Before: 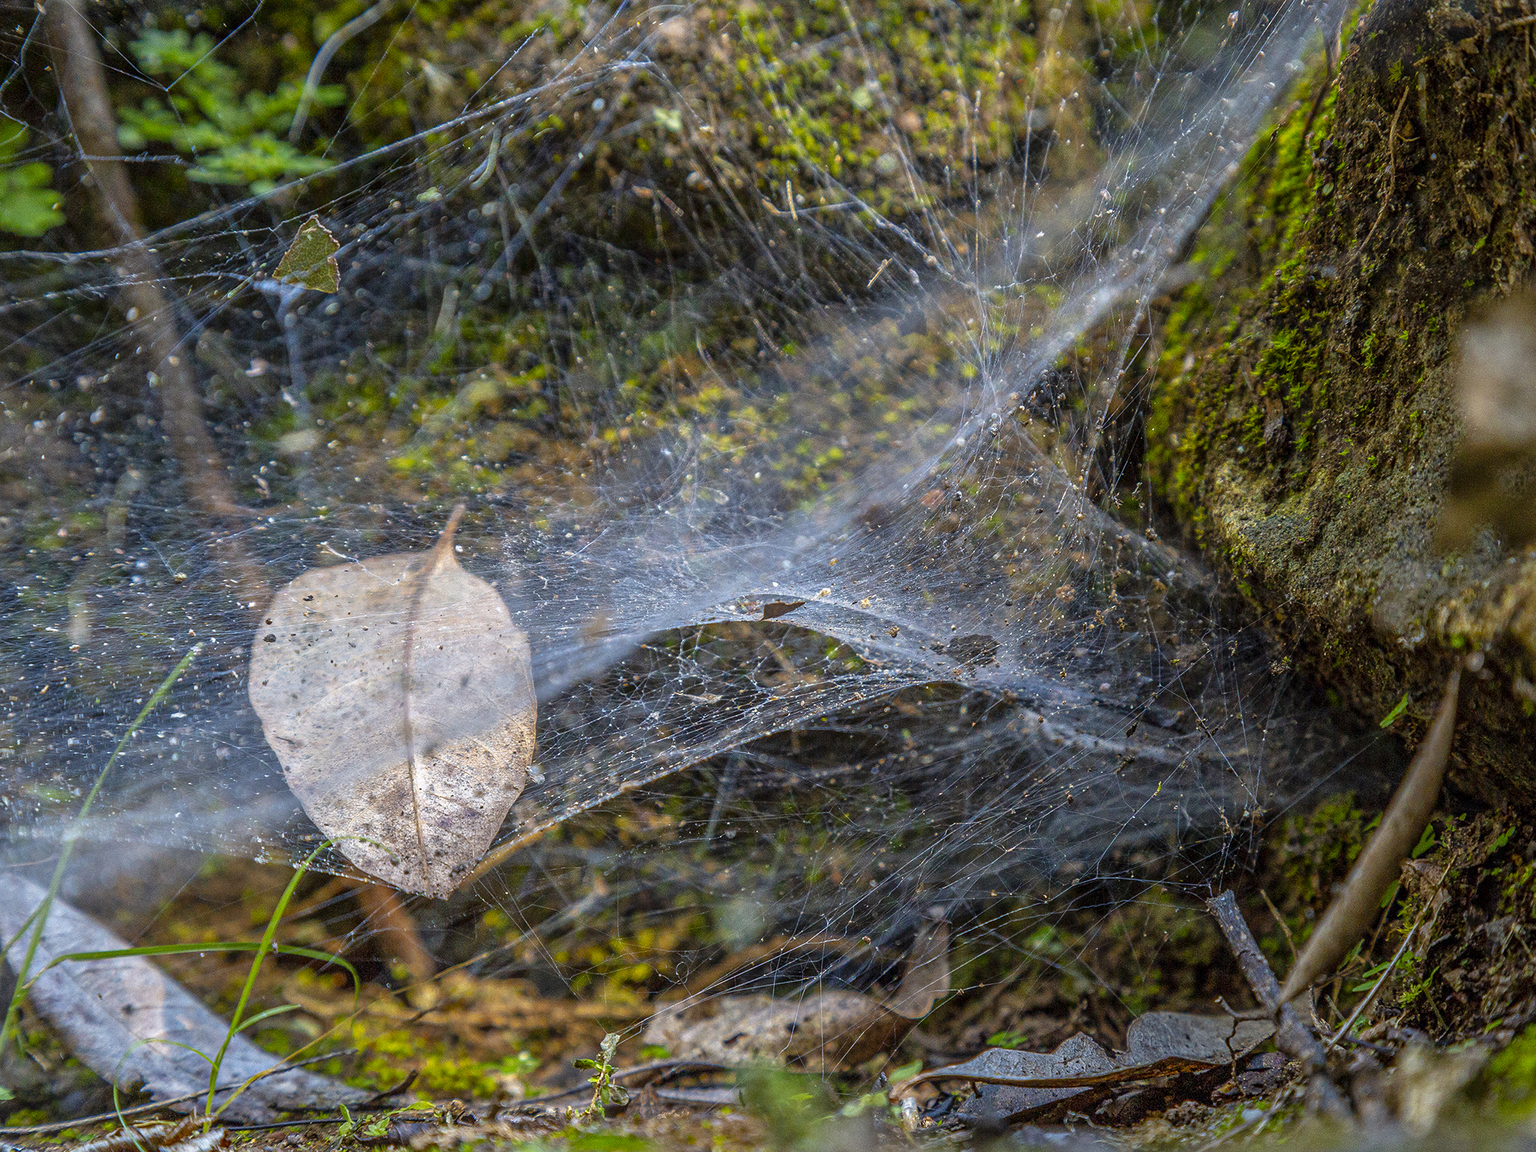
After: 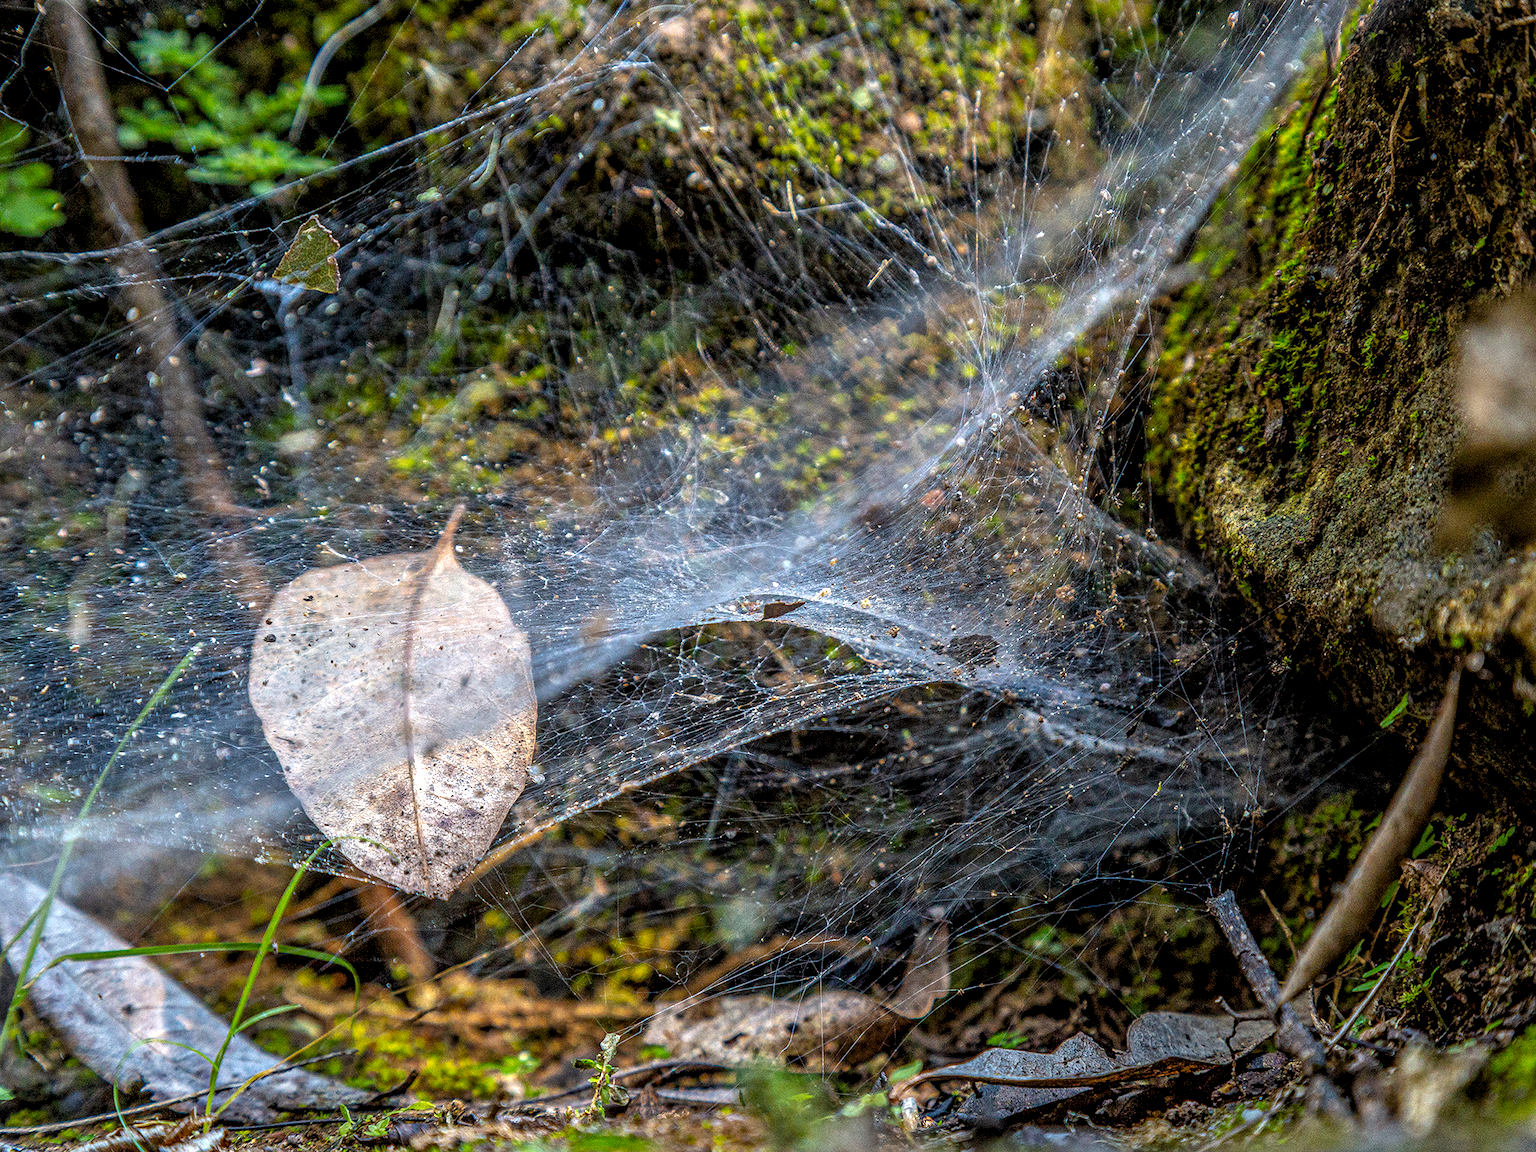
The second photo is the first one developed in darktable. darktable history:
levels: levels [0.062, 0.494, 0.925]
local contrast: detail 130%
